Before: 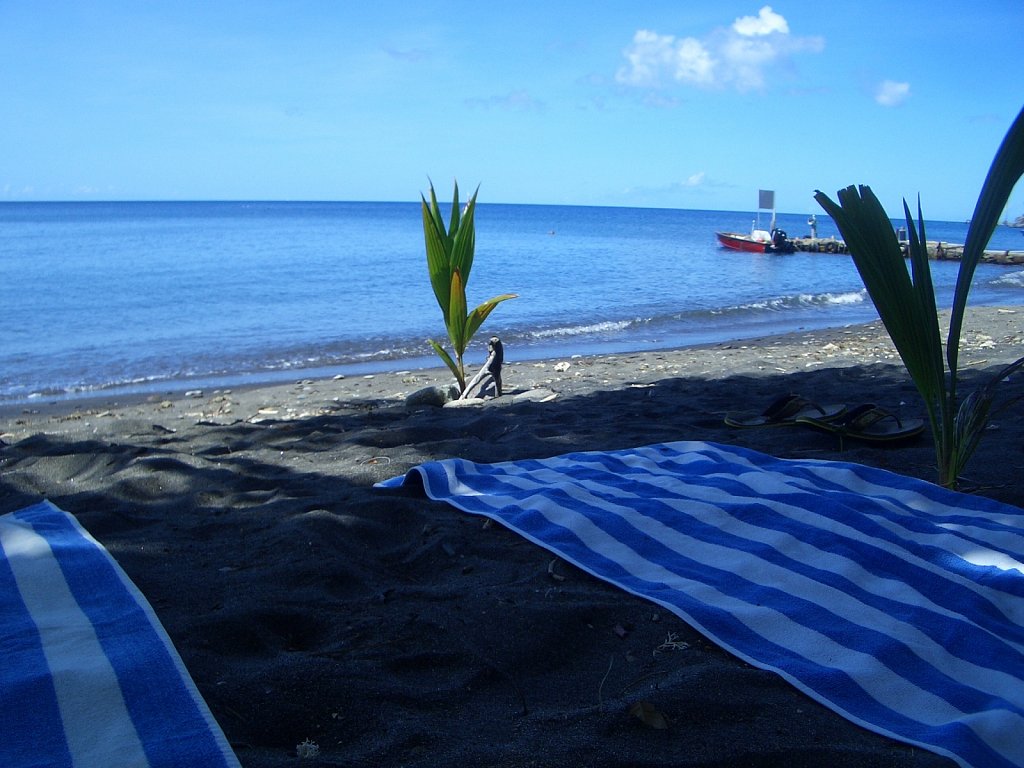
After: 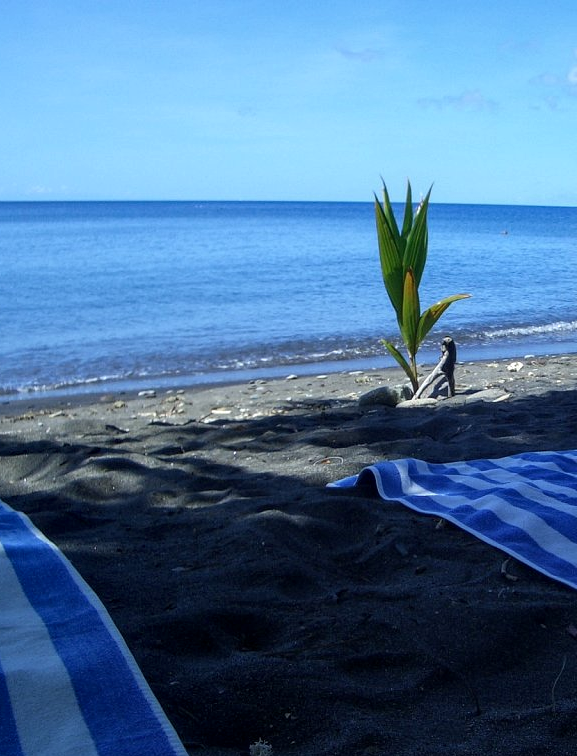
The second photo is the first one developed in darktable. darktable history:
crop: left 4.679%, right 38.887%
local contrast: on, module defaults
